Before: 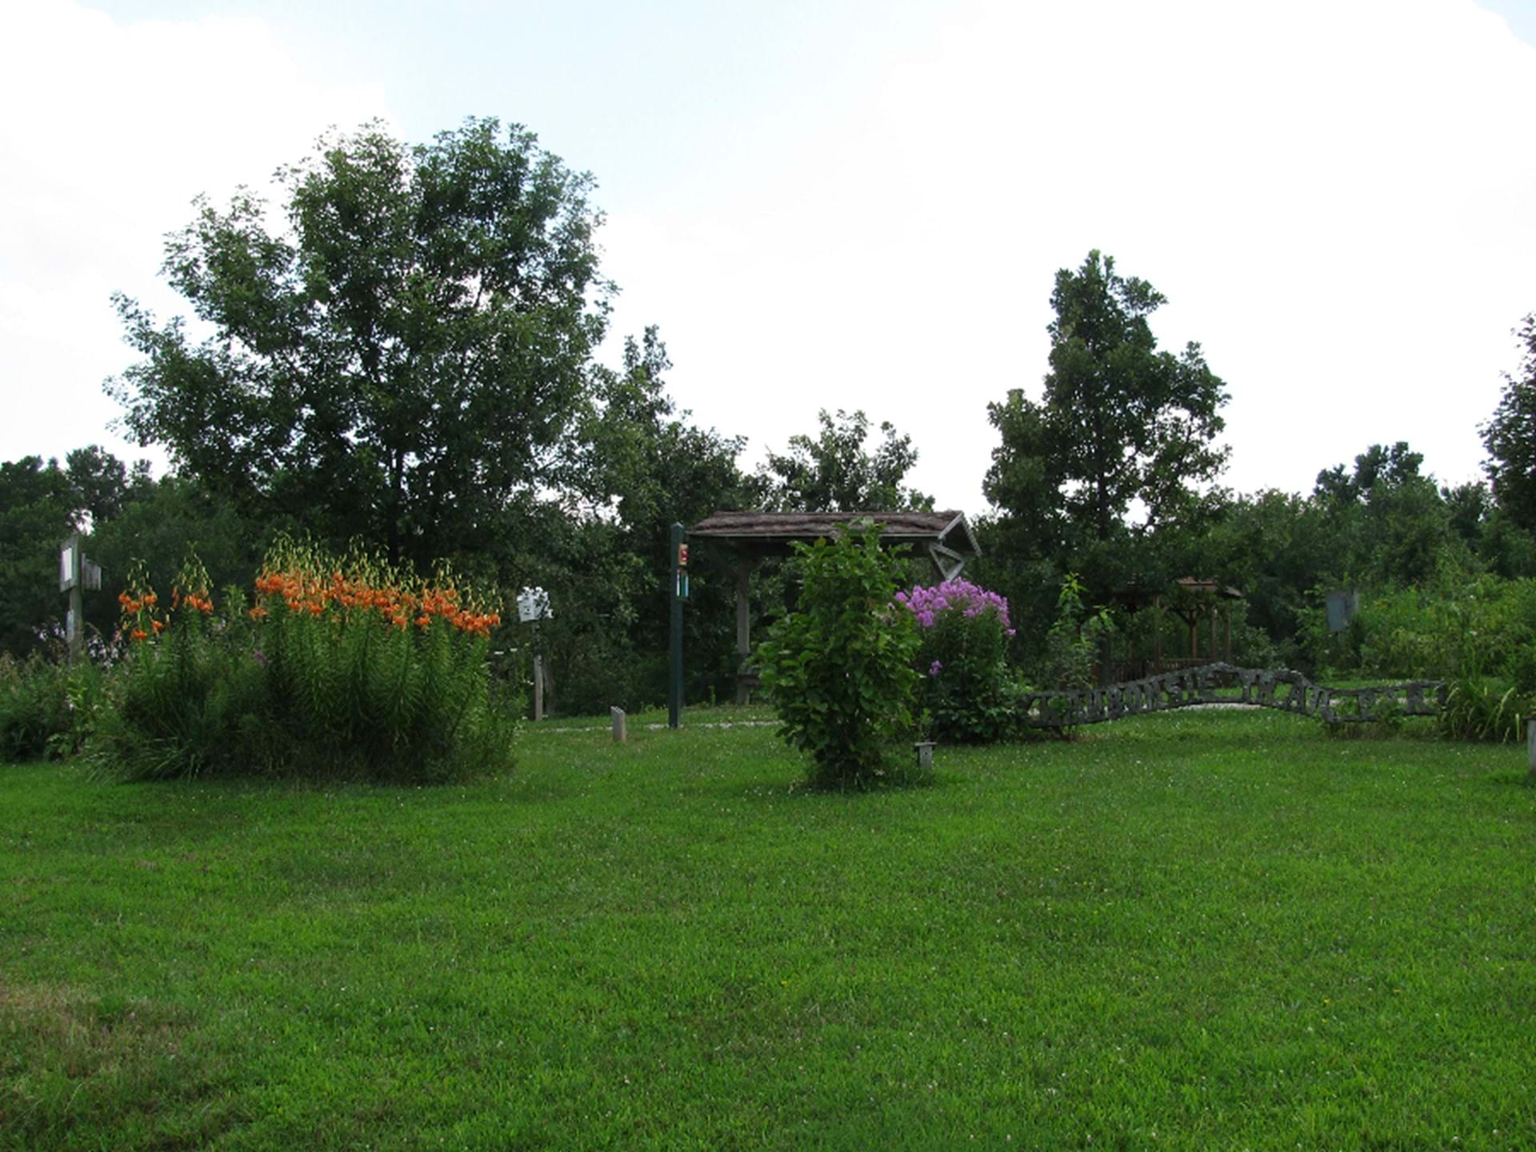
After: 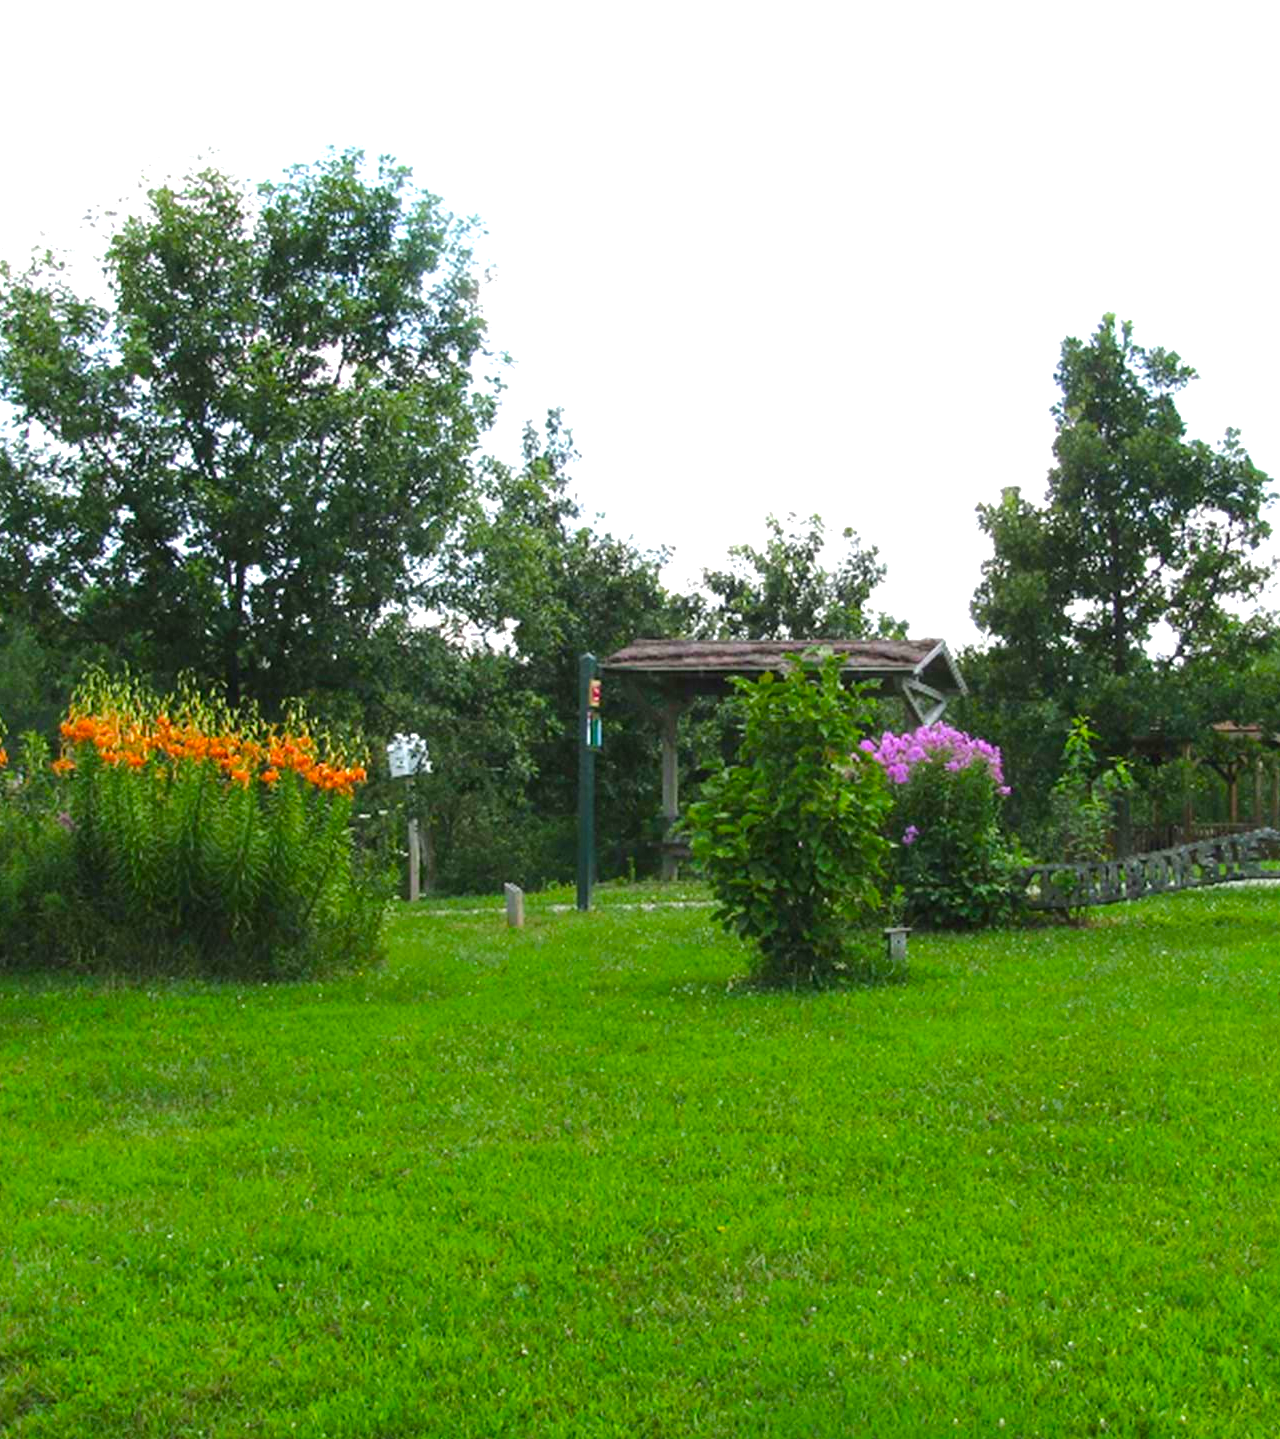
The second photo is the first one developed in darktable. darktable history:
crop and rotate: left 13.537%, right 19.796%
color balance rgb: perceptual saturation grading › global saturation 25%, perceptual brilliance grading › mid-tones 10%, perceptual brilliance grading › shadows 15%, global vibrance 20%
exposure: black level correction -0.001, exposure 0.9 EV, compensate exposure bias true, compensate highlight preservation false
